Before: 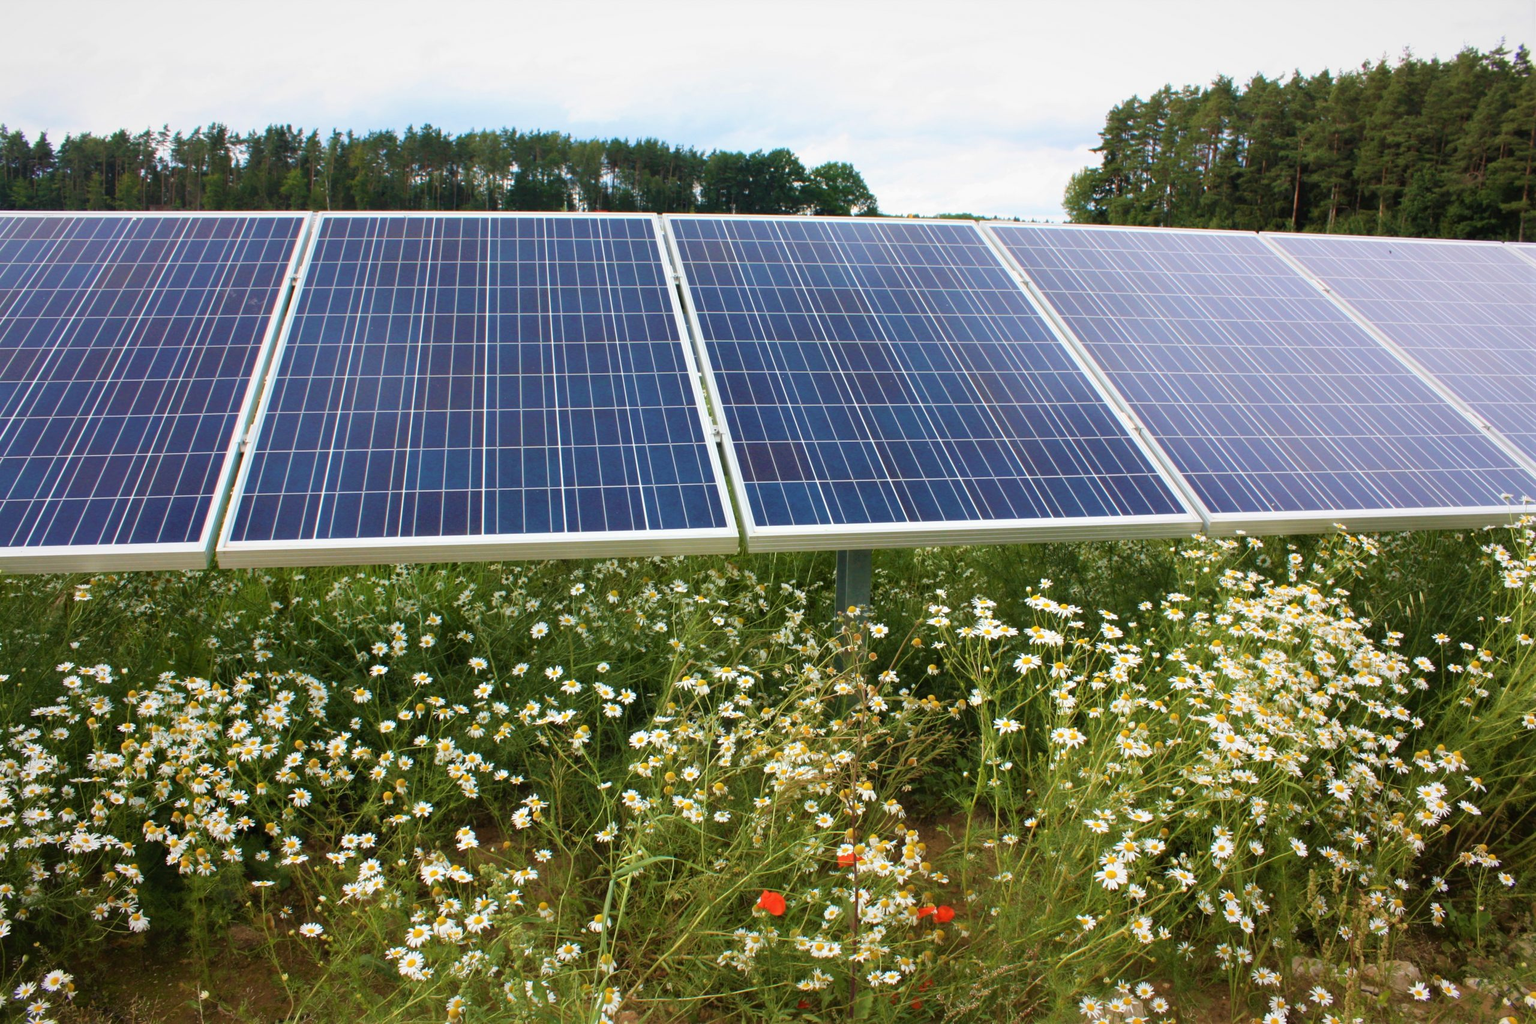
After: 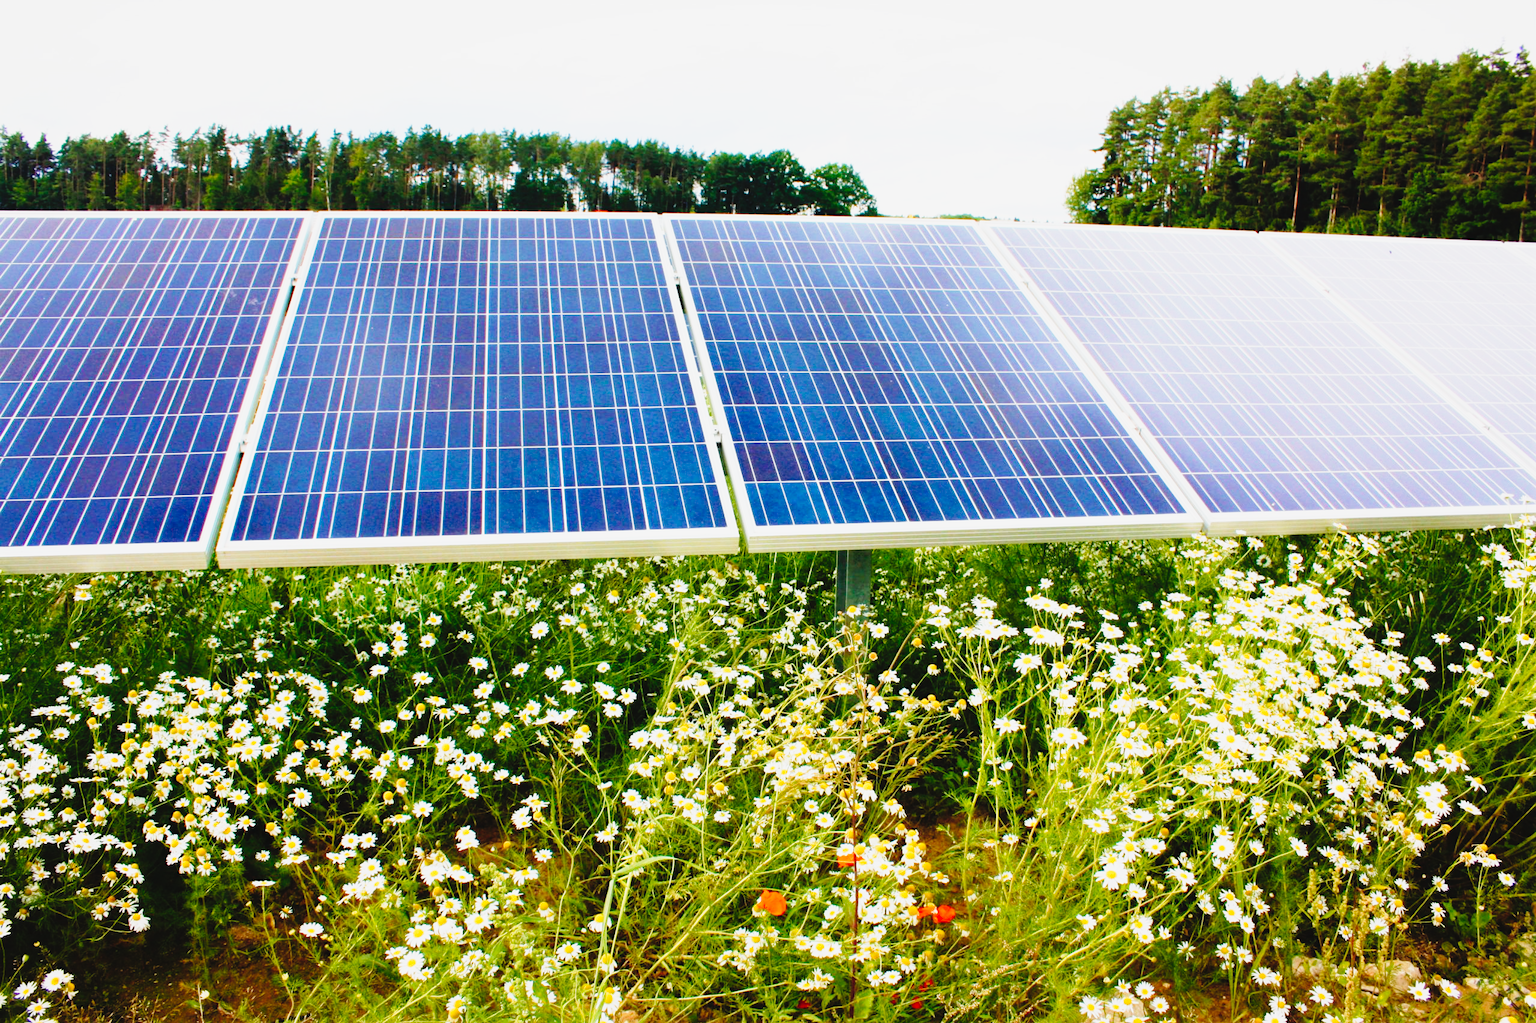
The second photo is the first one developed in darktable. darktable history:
base curve: curves: ch0 [(0, 0) (0.028, 0.03) (0.121, 0.232) (0.46, 0.748) (0.859, 0.968) (1, 1)], preserve colors none
tone curve: curves: ch0 [(0, 0.031) (0.139, 0.084) (0.311, 0.278) (0.495, 0.544) (0.718, 0.816) (0.841, 0.909) (1, 0.967)]; ch1 [(0, 0) (0.272, 0.249) (0.388, 0.385) (0.479, 0.456) (0.495, 0.497) (0.538, 0.55) (0.578, 0.595) (0.707, 0.778) (1, 1)]; ch2 [(0, 0) (0.125, 0.089) (0.353, 0.329) (0.443, 0.408) (0.502, 0.495) (0.56, 0.553) (0.608, 0.631) (1, 1)], preserve colors none
